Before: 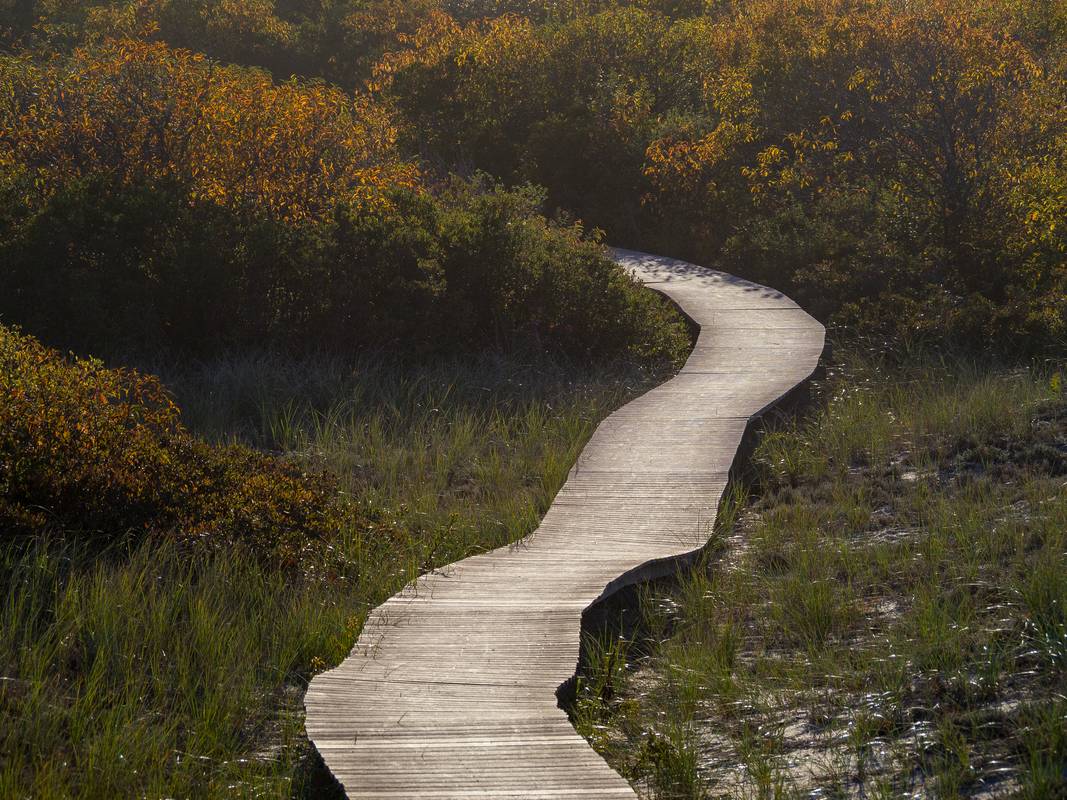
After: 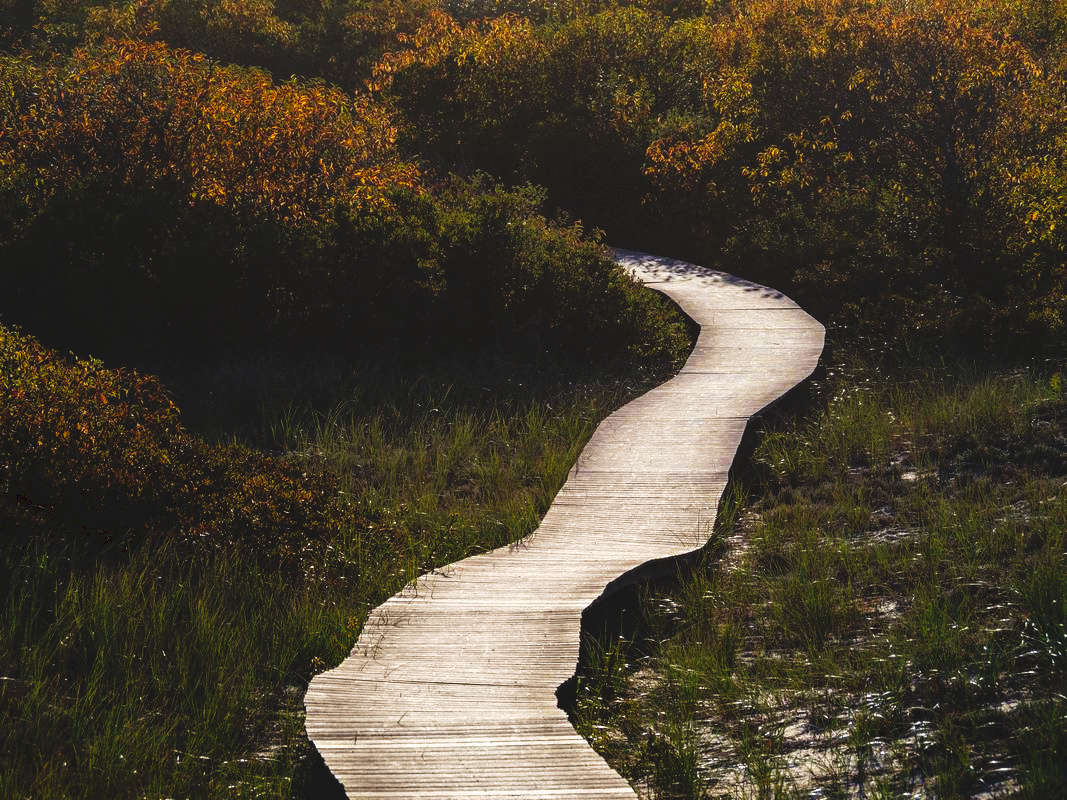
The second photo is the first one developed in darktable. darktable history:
tone curve: curves: ch0 [(0, 0) (0.003, 0.082) (0.011, 0.082) (0.025, 0.088) (0.044, 0.088) (0.069, 0.093) (0.1, 0.101) (0.136, 0.109) (0.177, 0.129) (0.224, 0.155) (0.277, 0.214) (0.335, 0.289) (0.399, 0.378) (0.468, 0.476) (0.543, 0.589) (0.623, 0.713) (0.709, 0.826) (0.801, 0.908) (0.898, 0.98) (1, 1)], preserve colors none
